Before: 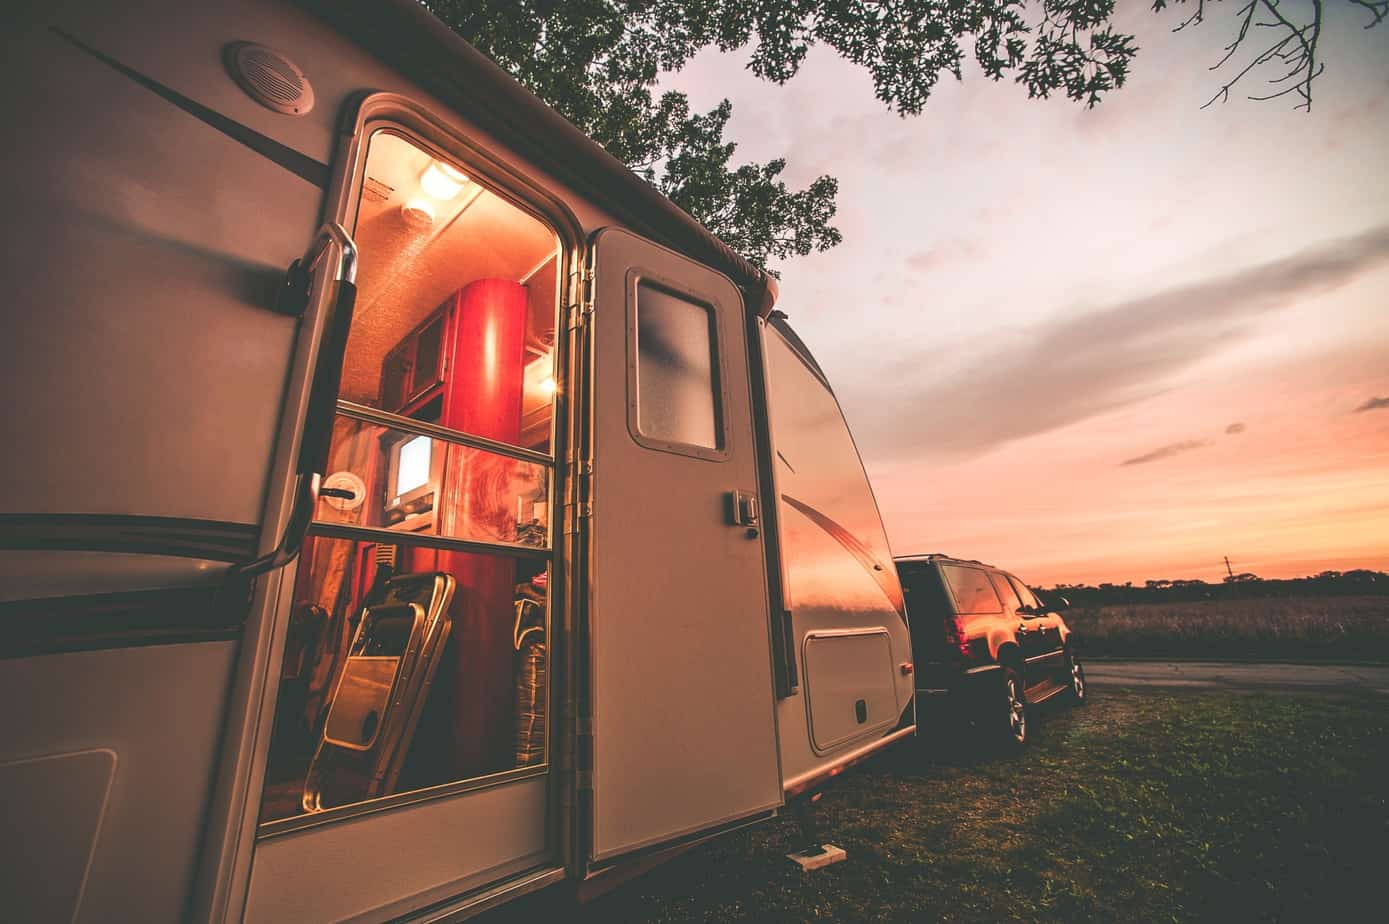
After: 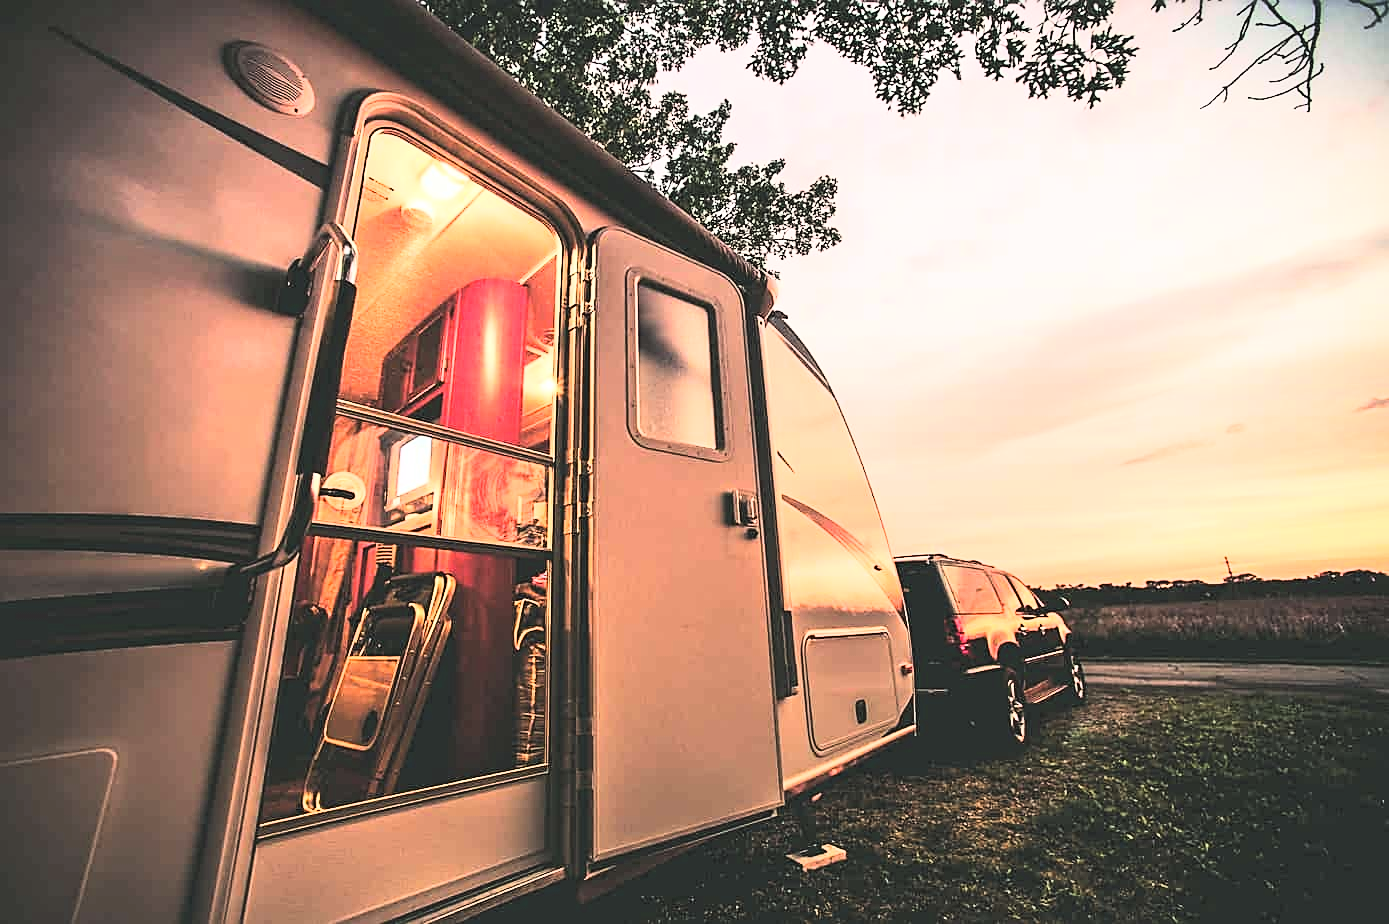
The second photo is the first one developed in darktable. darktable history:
sharpen: on, module defaults
rgb curve: curves: ch0 [(0, 0) (0.21, 0.15) (0.24, 0.21) (0.5, 0.75) (0.75, 0.96) (0.89, 0.99) (1, 1)]; ch1 [(0, 0.02) (0.21, 0.13) (0.25, 0.2) (0.5, 0.67) (0.75, 0.9) (0.89, 0.97) (1, 1)]; ch2 [(0, 0.02) (0.21, 0.13) (0.25, 0.2) (0.5, 0.67) (0.75, 0.9) (0.89, 0.97) (1, 1)], compensate middle gray true
